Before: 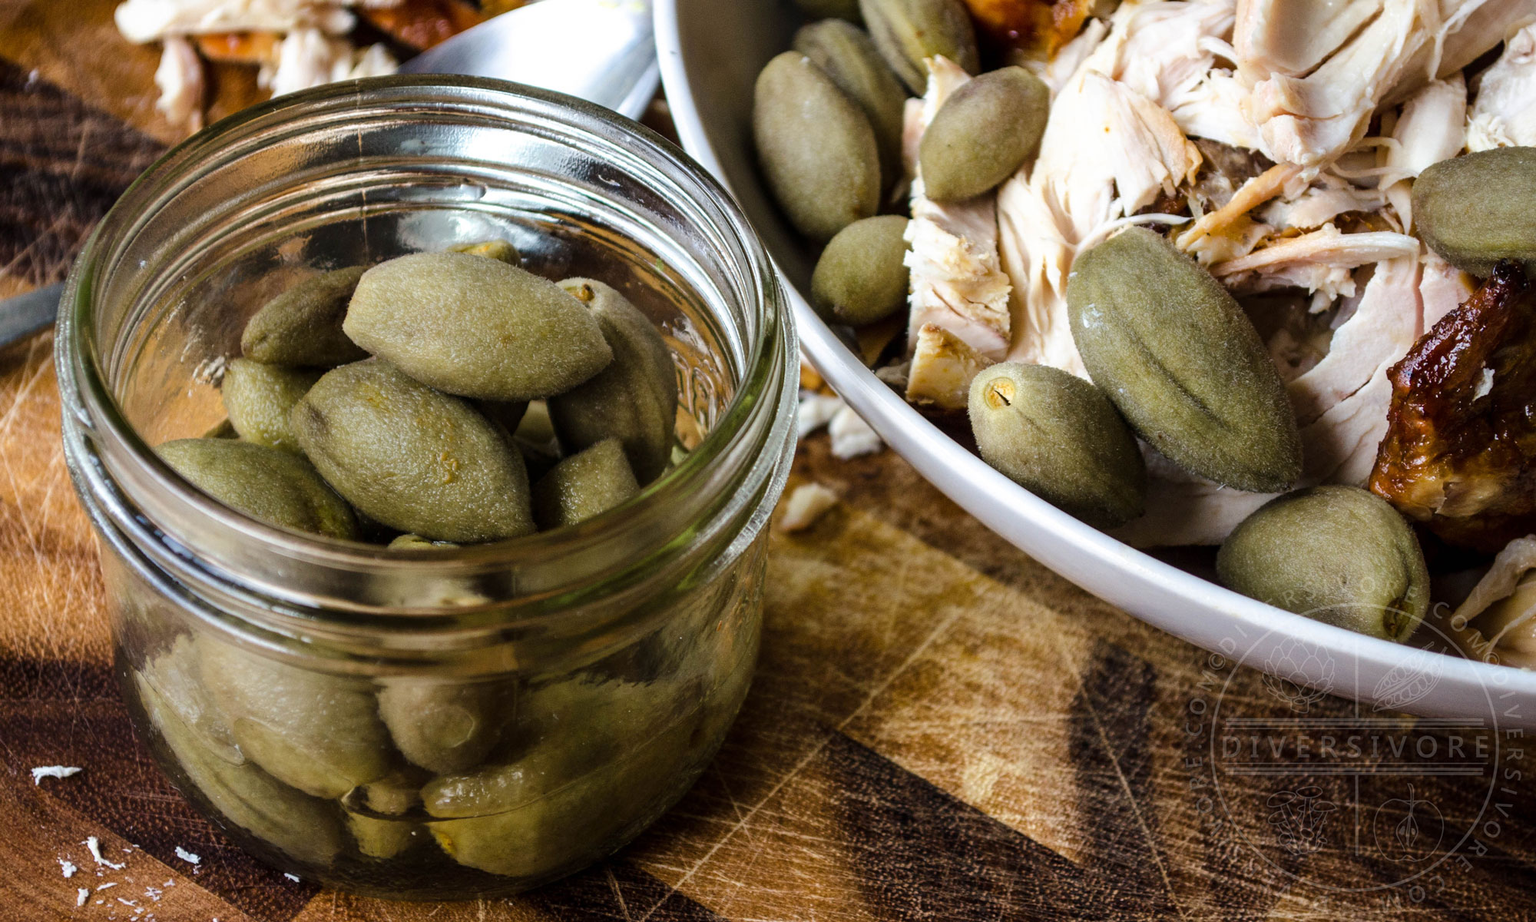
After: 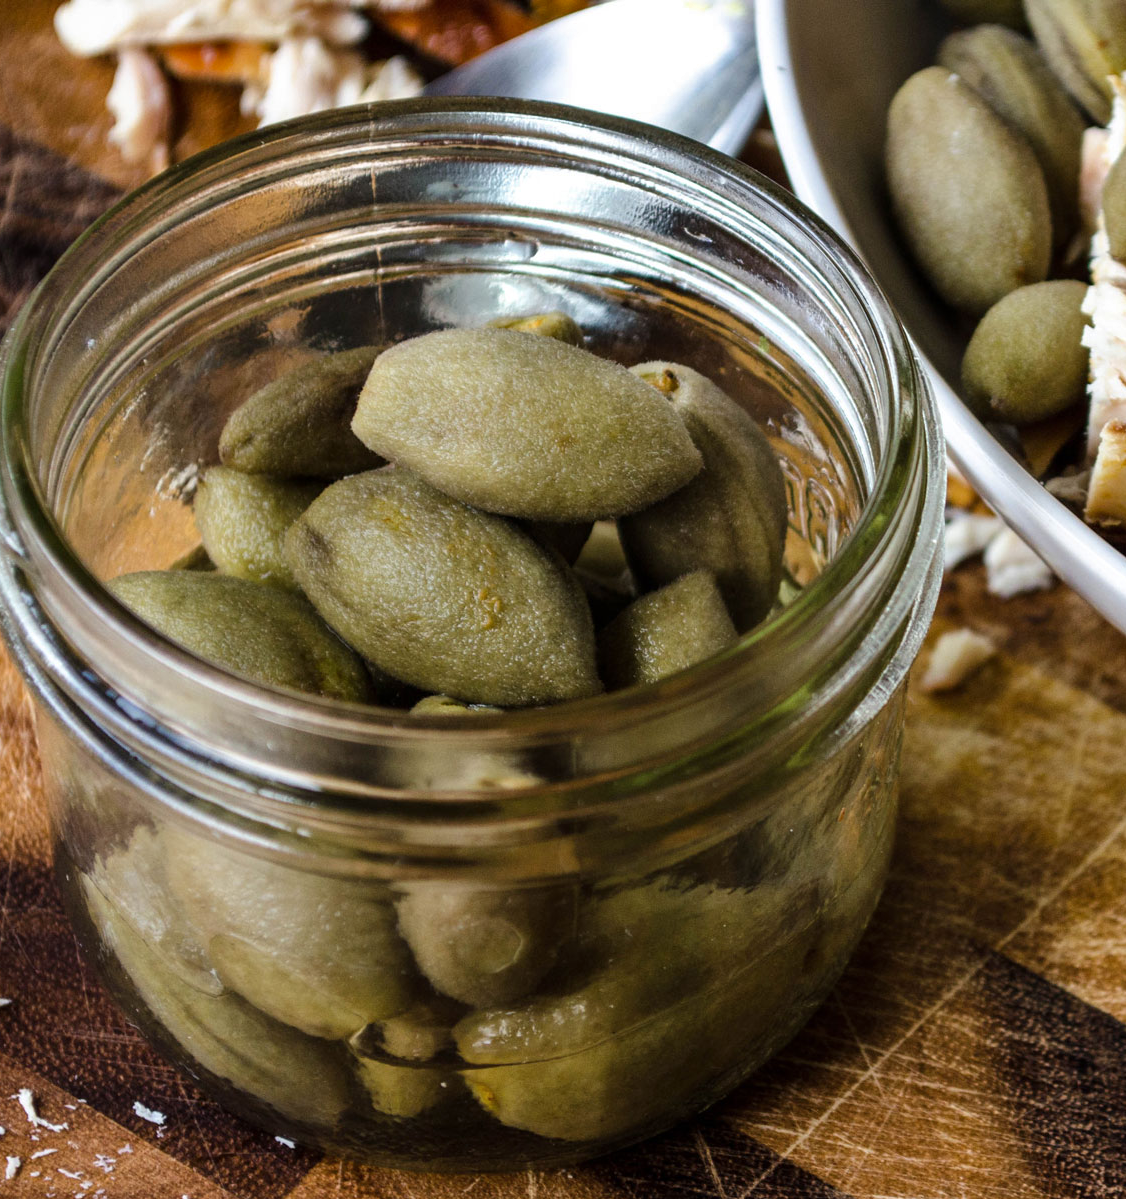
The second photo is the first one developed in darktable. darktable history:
crop: left 4.756%, right 38.94%
shadows and highlights: shadows 18.2, highlights -83.31, soften with gaussian
